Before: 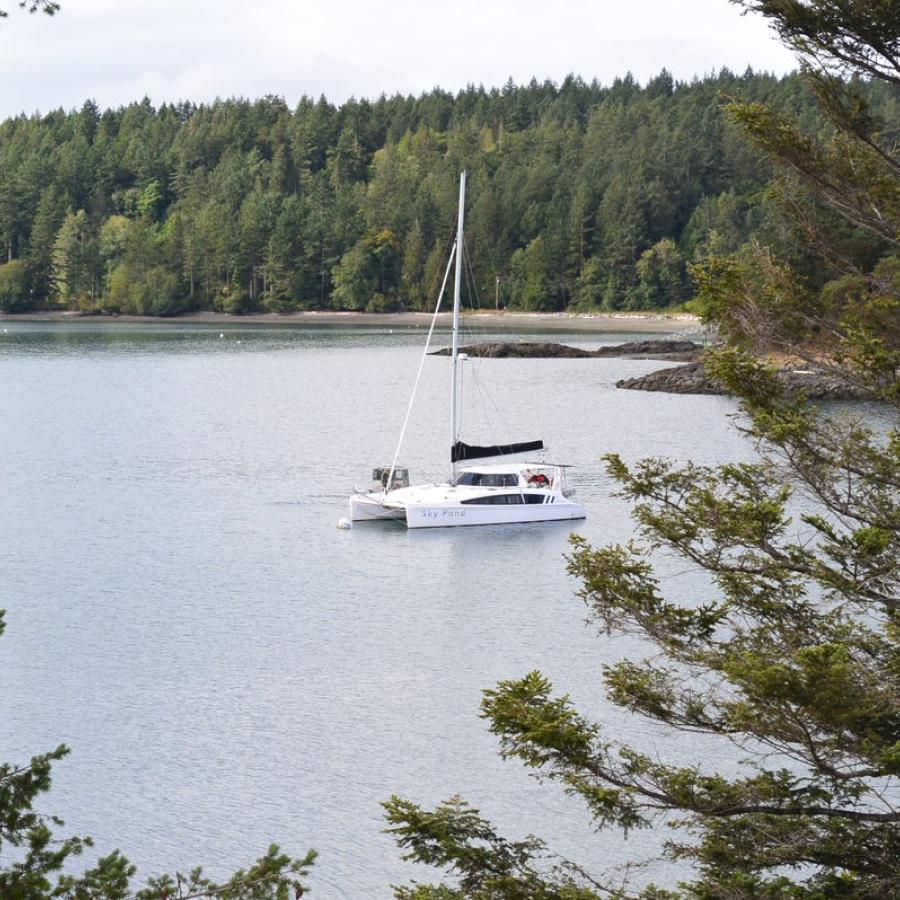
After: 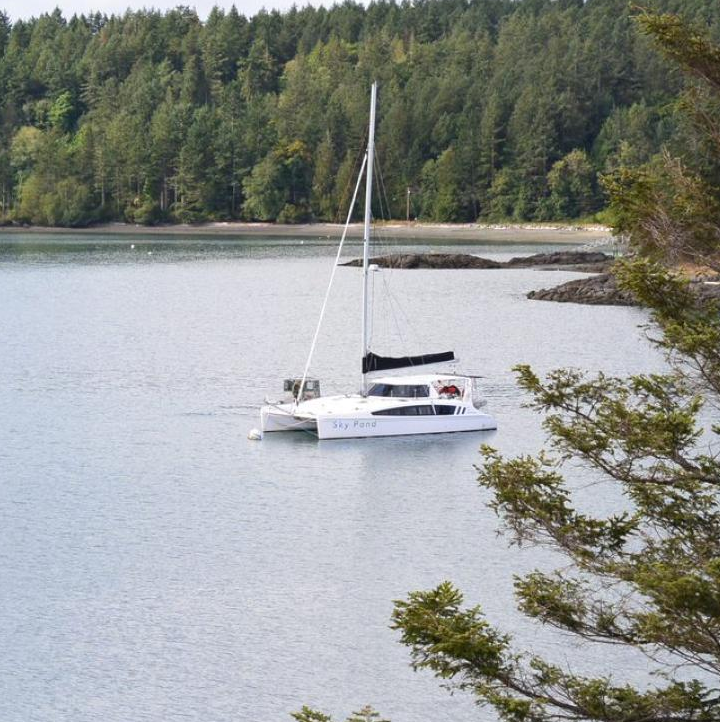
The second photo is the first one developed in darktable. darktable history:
crop and rotate: left 9.987%, top 9.967%, right 9.958%, bottom 9.772%
